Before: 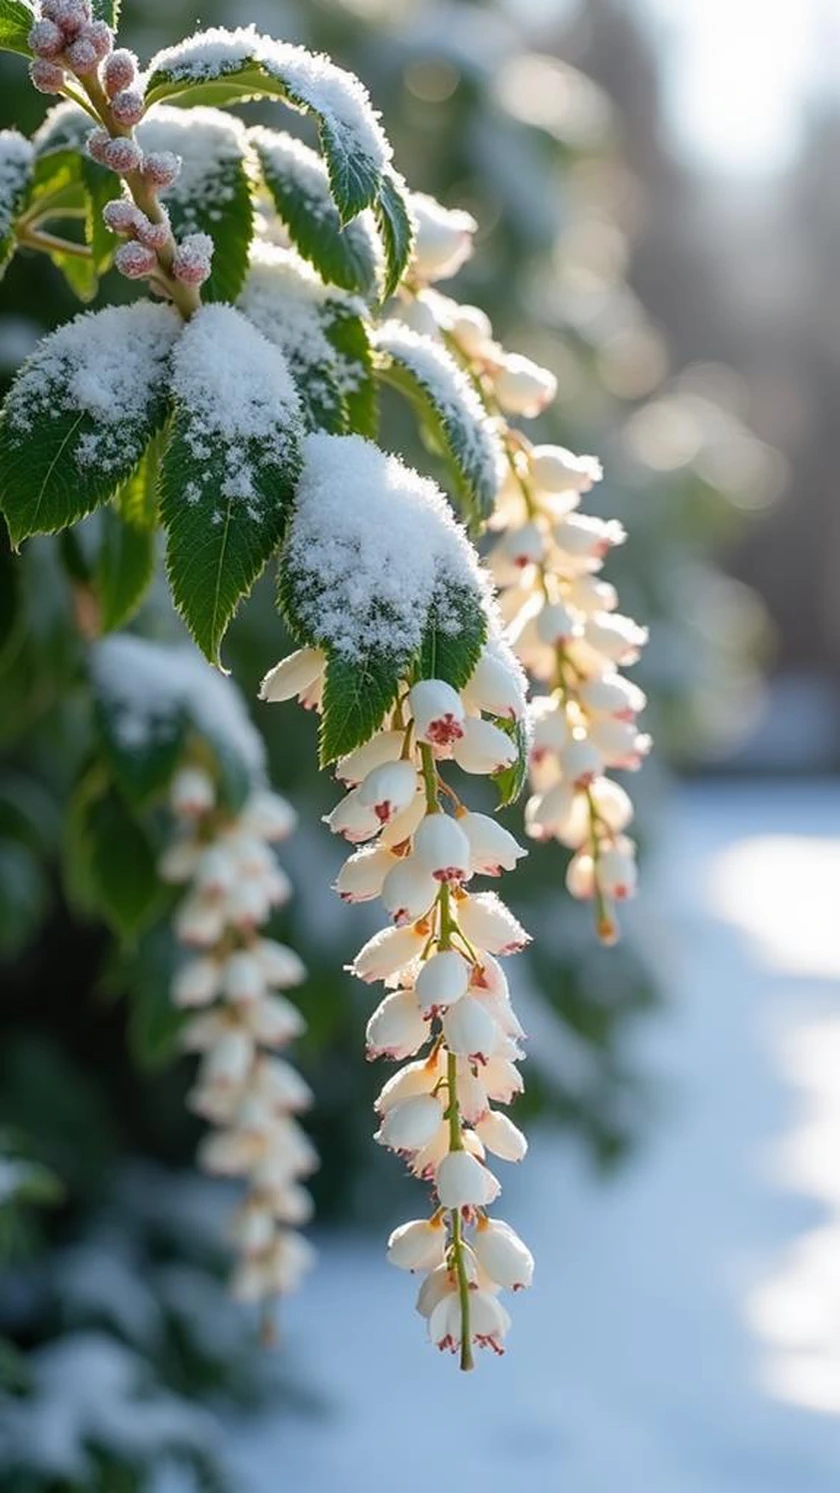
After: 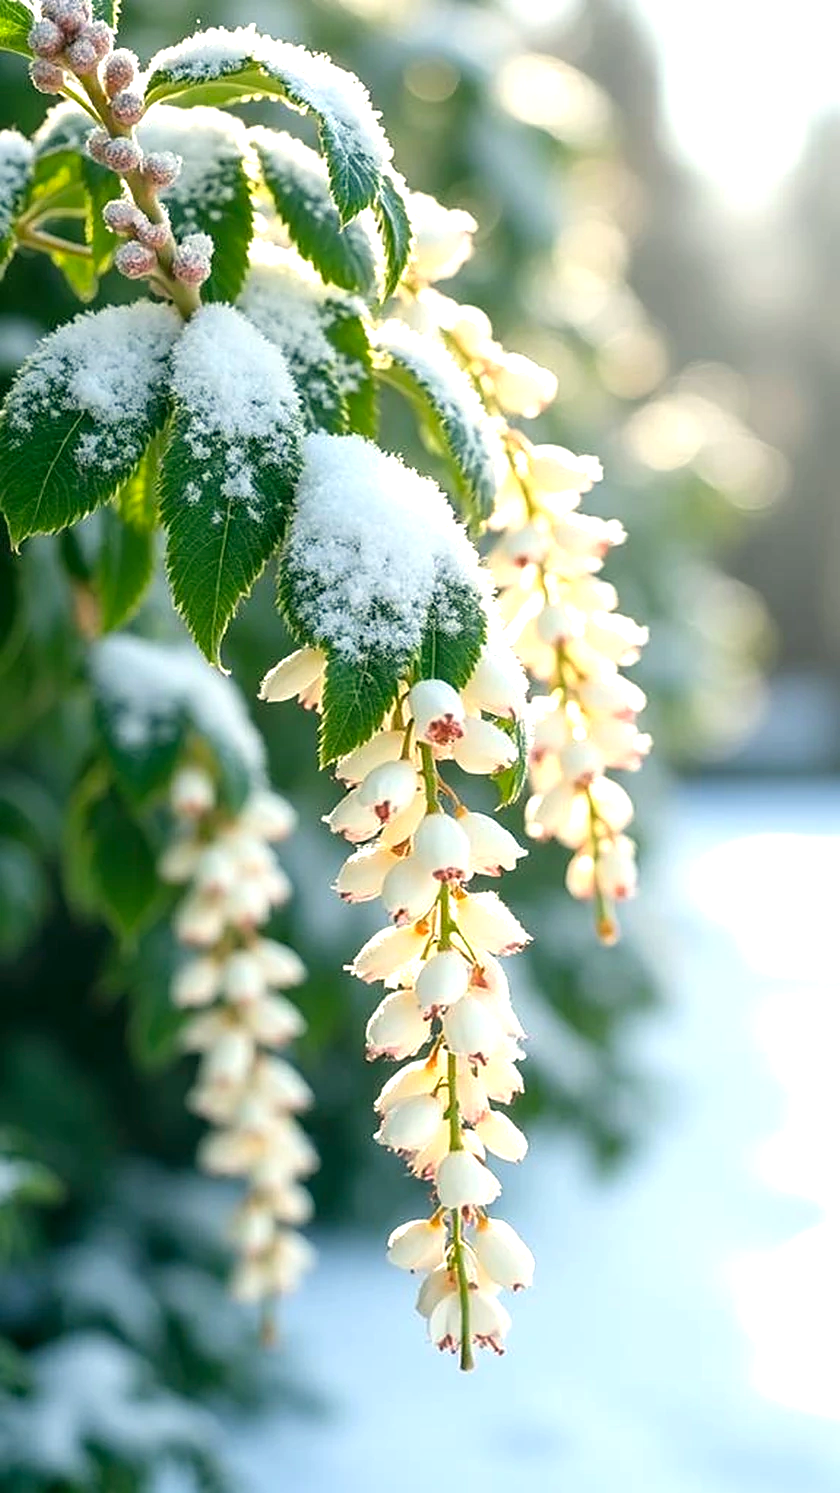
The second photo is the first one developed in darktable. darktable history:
color correction: highlights a* -0.482, highlights b* 9.48, shadows a* -9.48, shadows b* 0.803
exposure: black level correction 0, exposure 0.9 EV, compensate highlight preservation false
sharpen: amount 0.2
